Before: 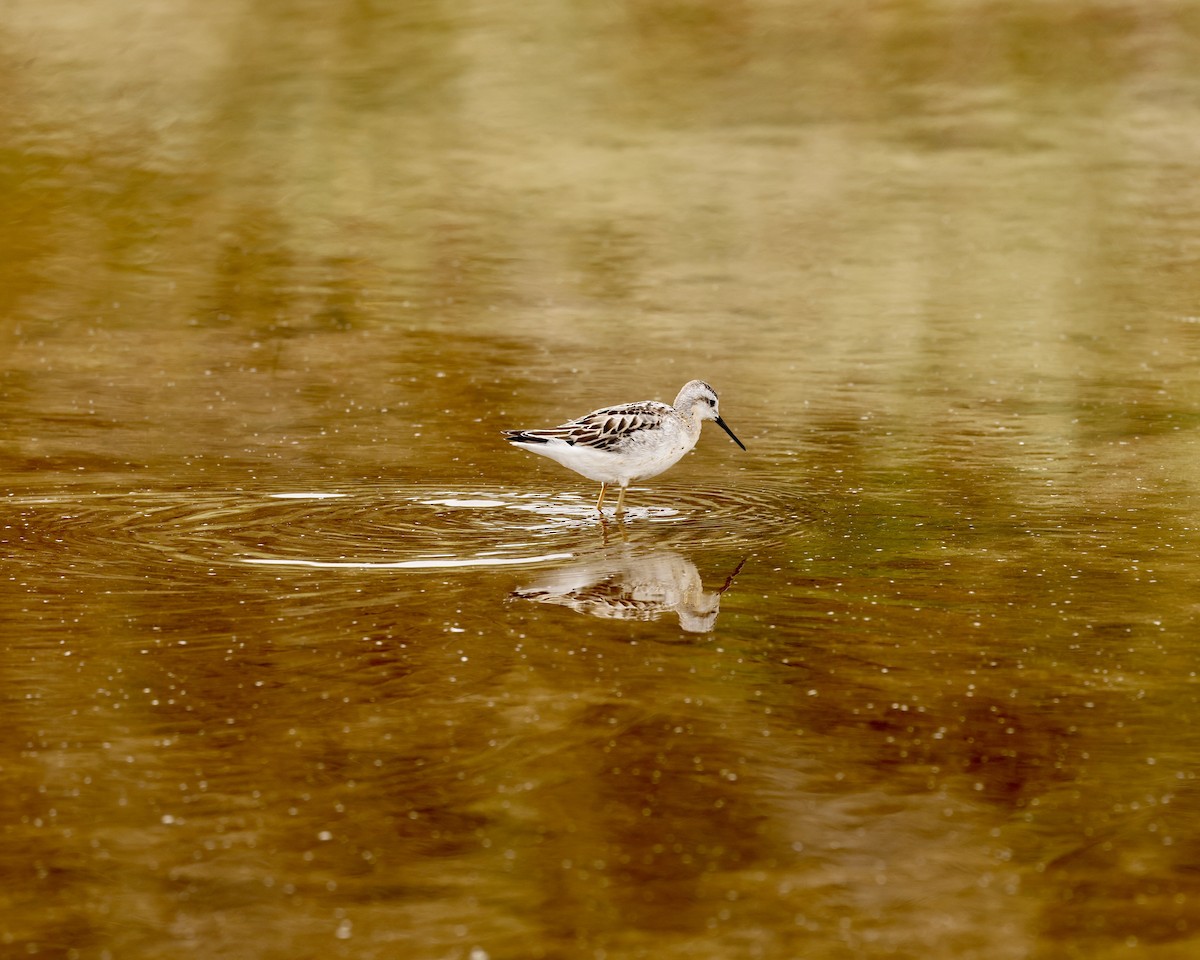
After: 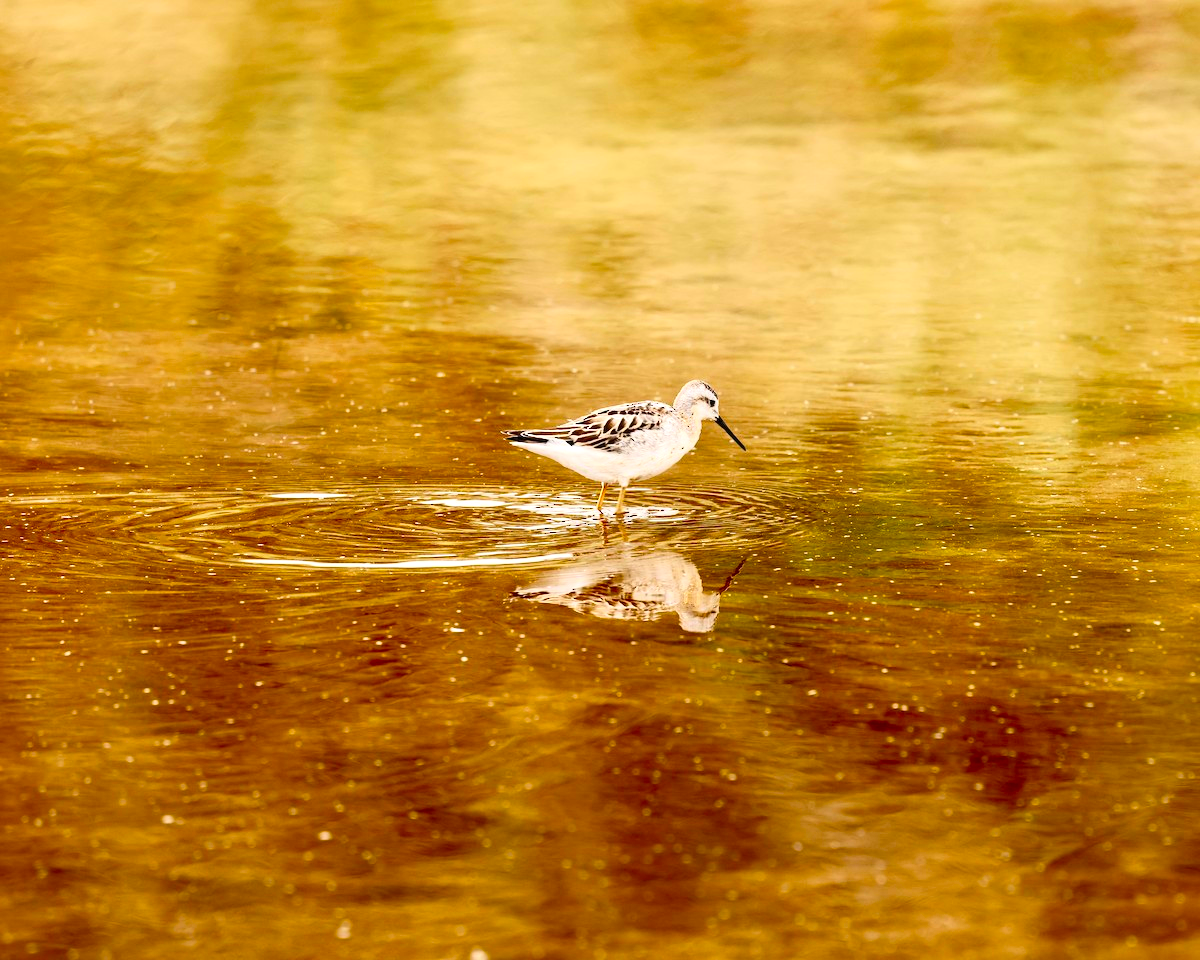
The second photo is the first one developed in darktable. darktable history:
contrast brightness saturation: contrast 0.23, brightness 0.1, saturation 0.29
exposure: exposure 0.375 EV, compensate highlight preservation false
